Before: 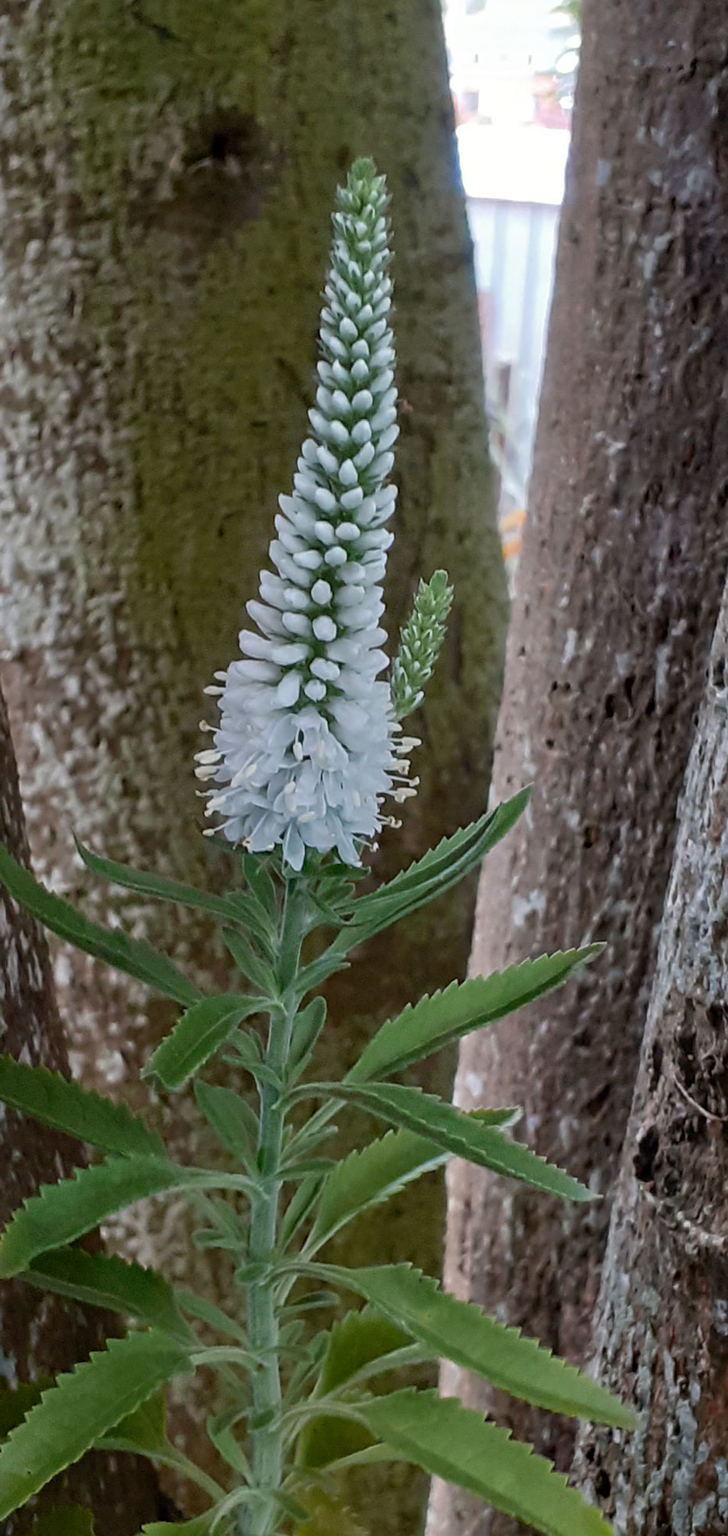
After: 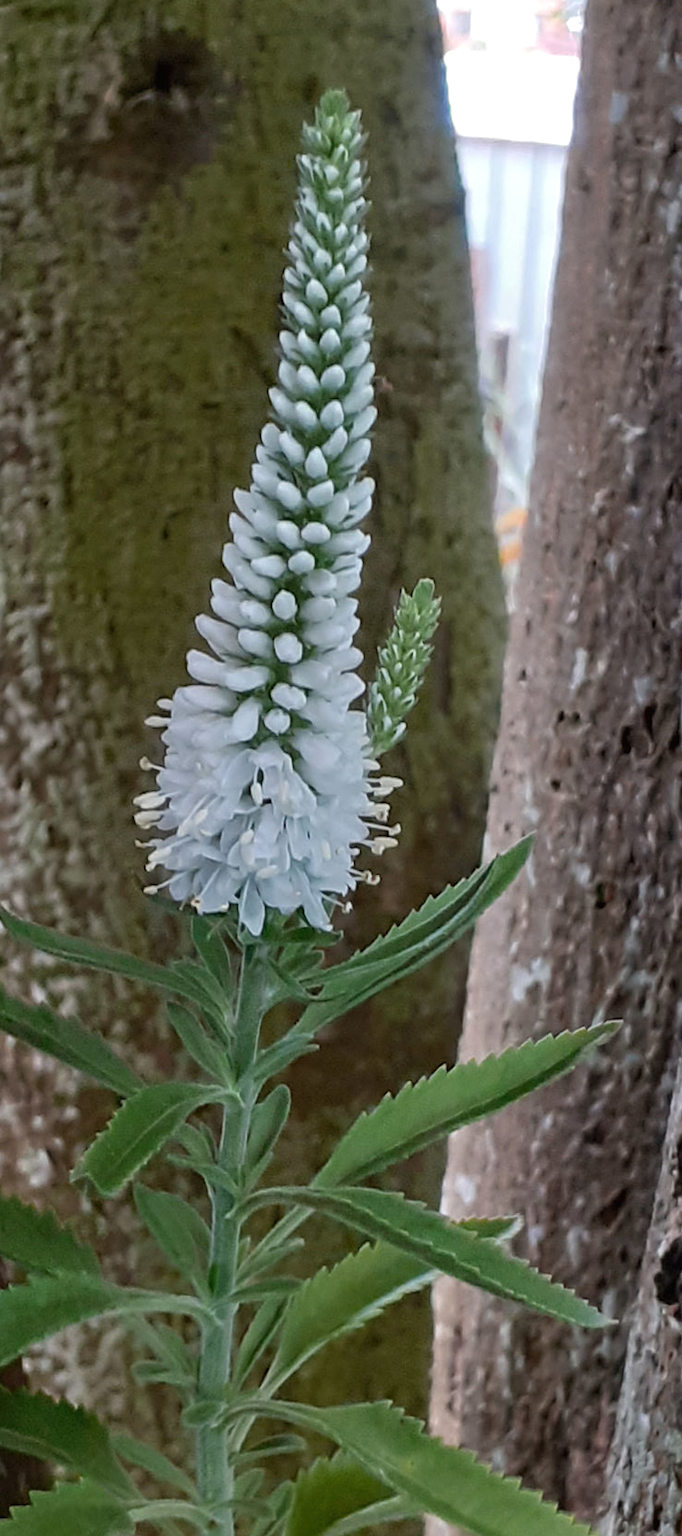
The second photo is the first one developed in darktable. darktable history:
white balance: emerald 1
exposure: black level correction -0.001, exposure 0.08 EV, compensate highlight preservation false
crop: left 11.225%, top 5.381%, right 9.565%, bottom 10.314%
